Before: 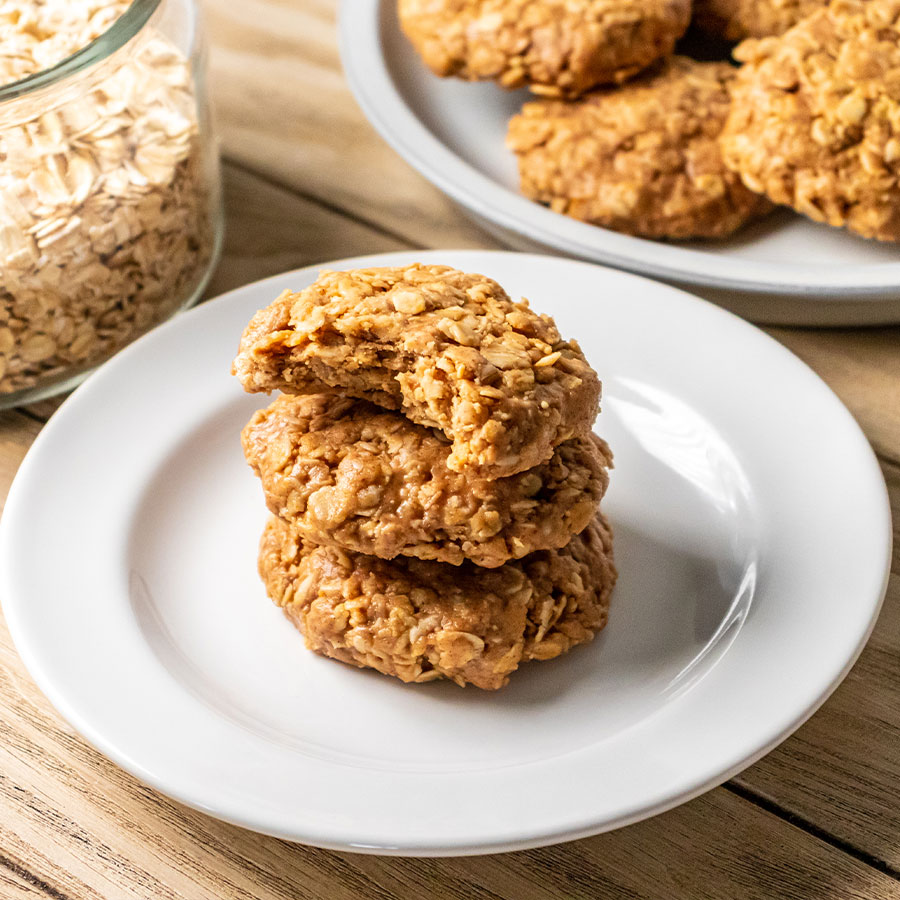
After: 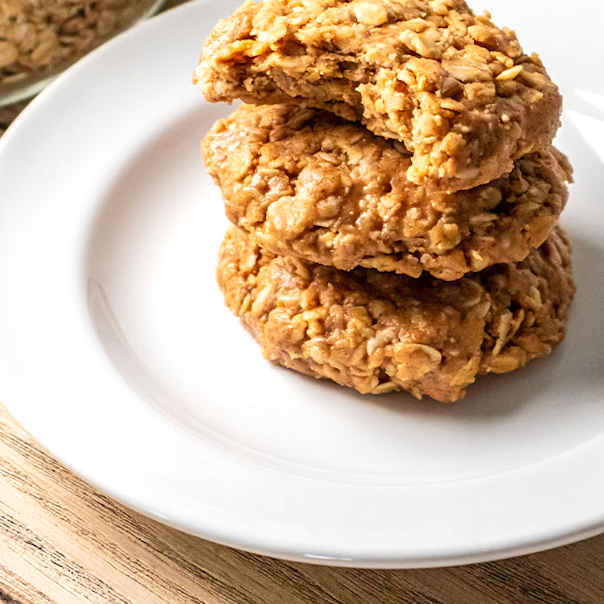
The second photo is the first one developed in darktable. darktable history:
levels: levels [0, 0.476, 0.951]
crop and rotate: angle -0.82°, left 3.85%, top 31.828%, right 27.992%
